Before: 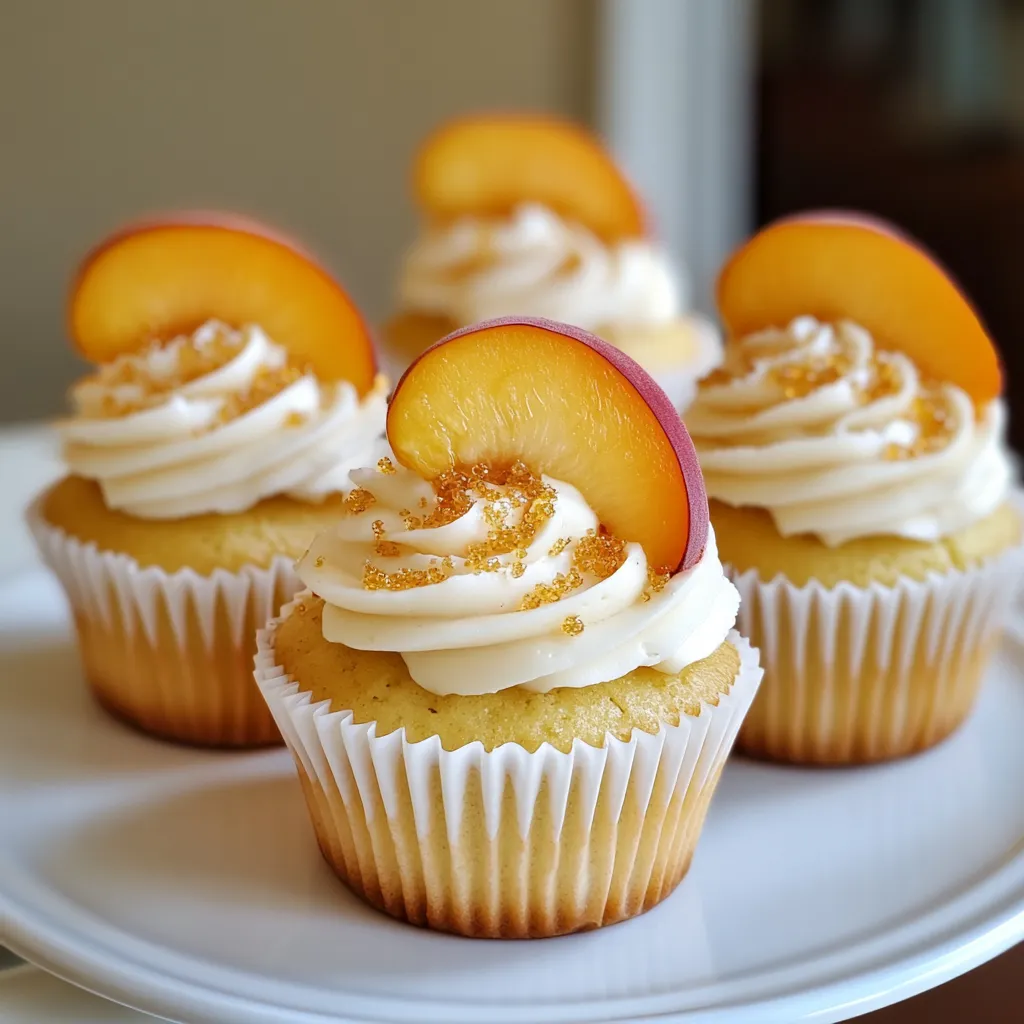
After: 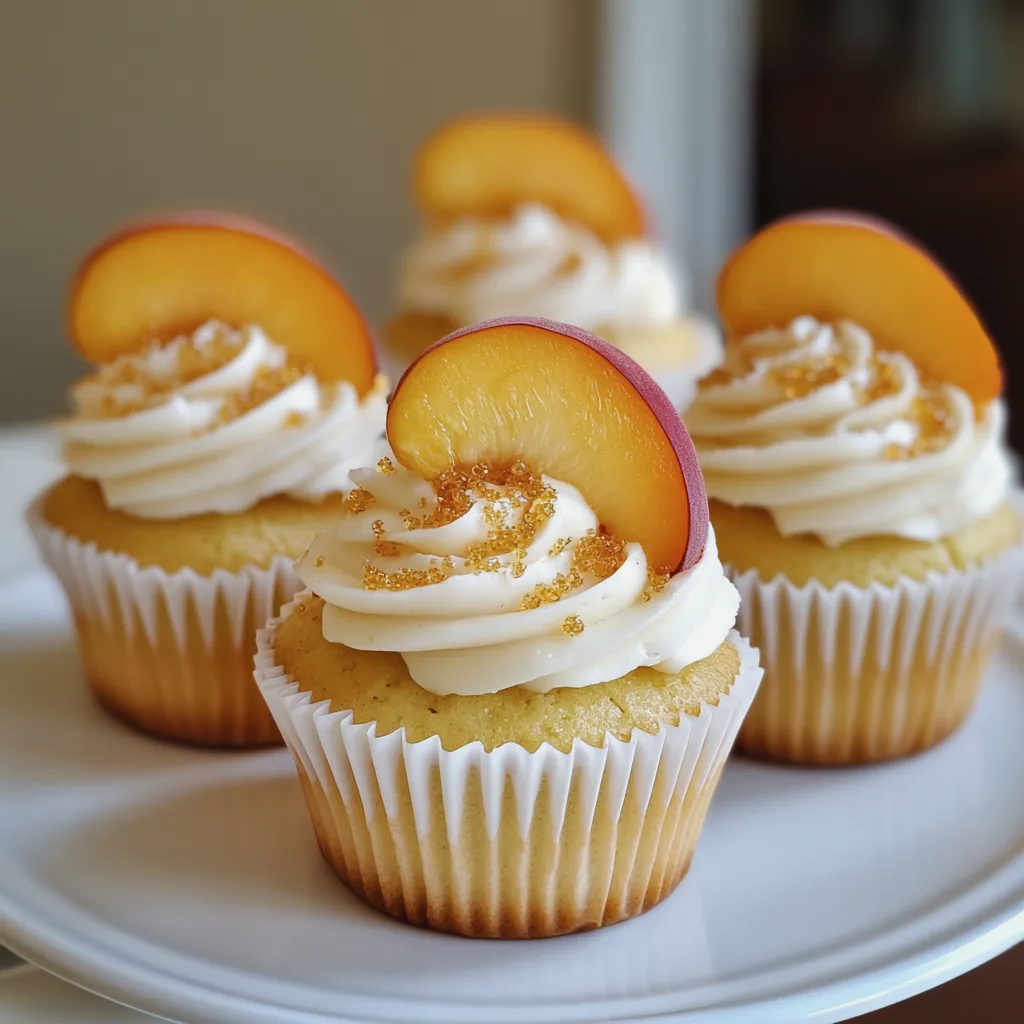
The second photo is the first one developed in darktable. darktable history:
contrast brightness saturation: contrast -0.079, brightness -0.041, saturation -0.114
